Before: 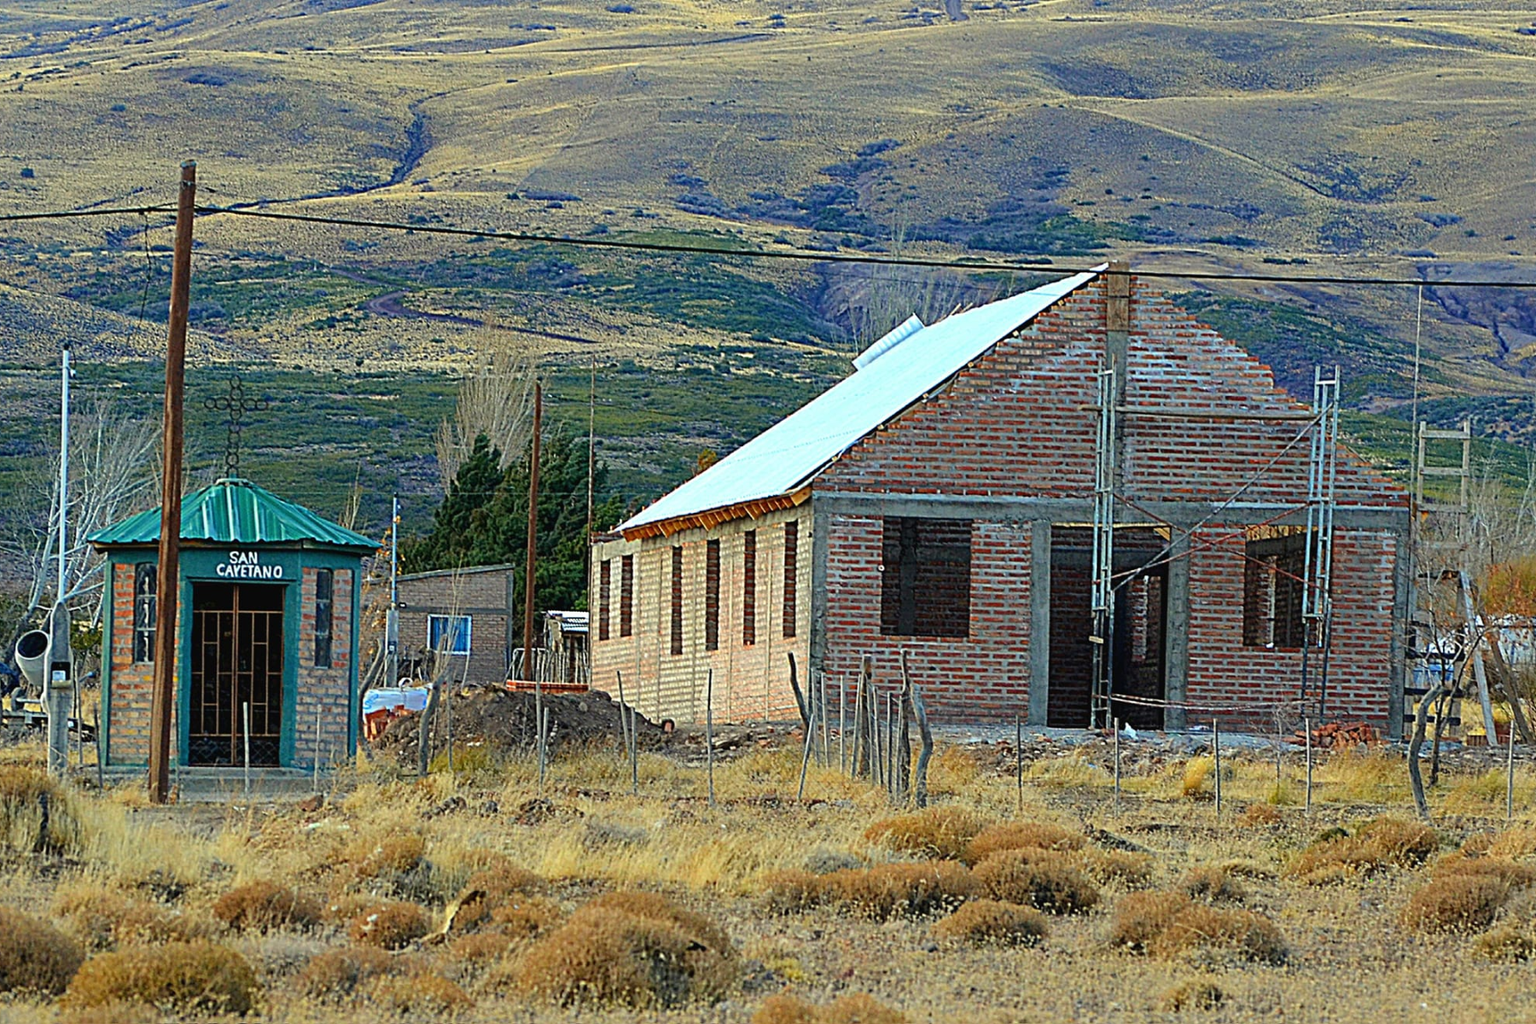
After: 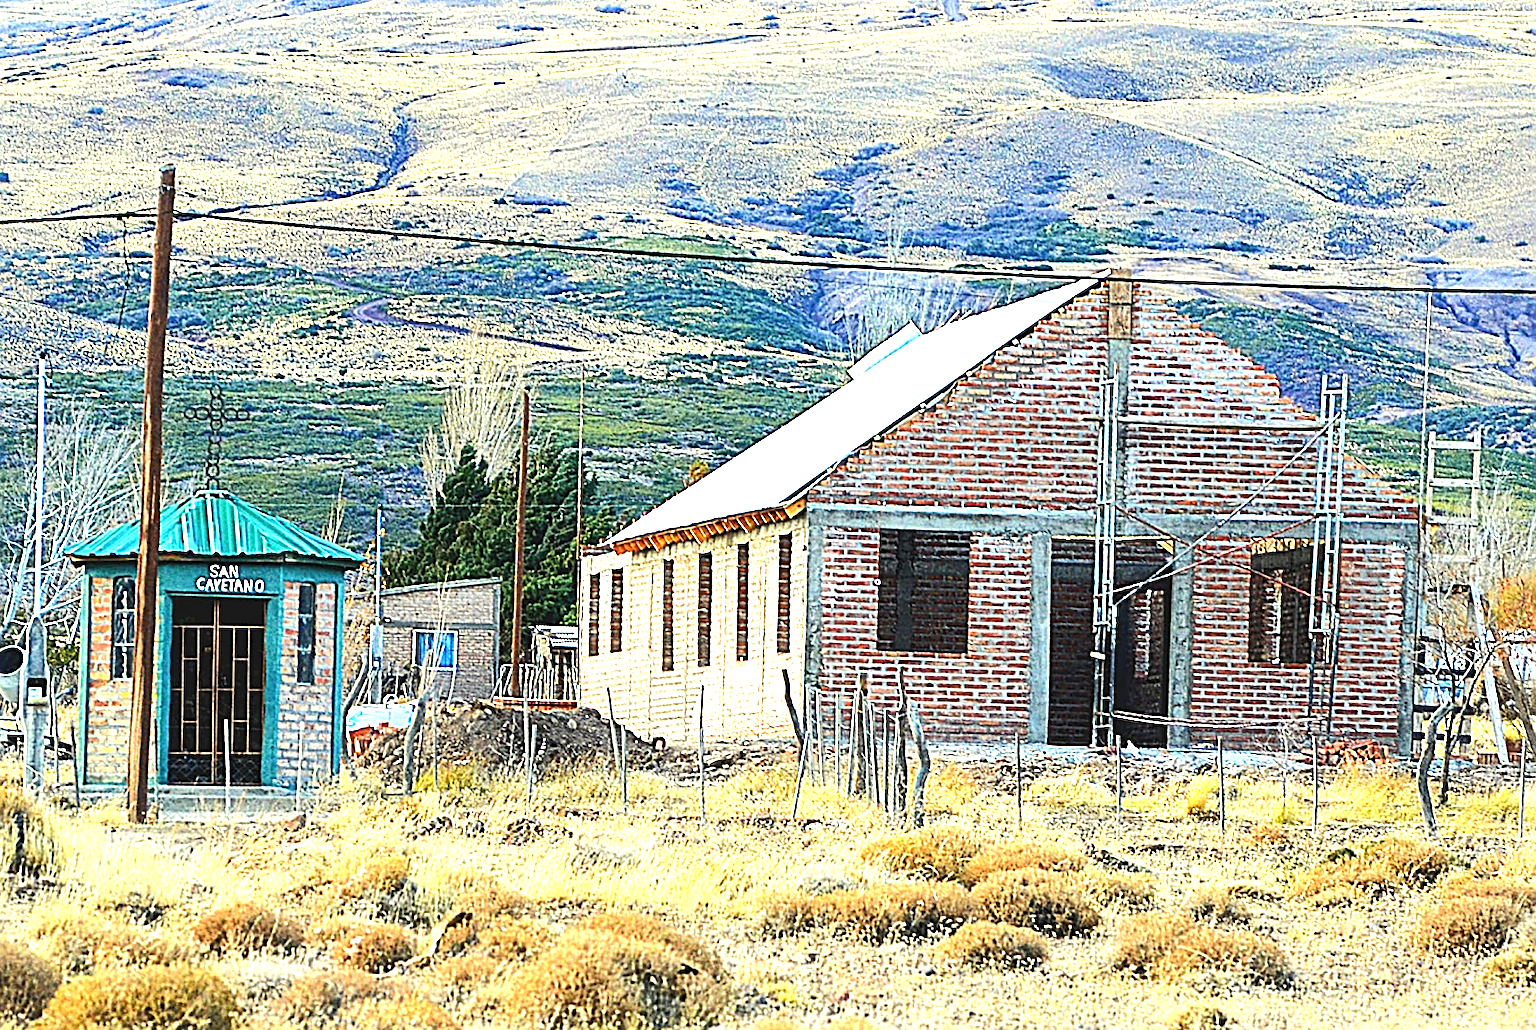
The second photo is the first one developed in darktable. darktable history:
sharpen: on, module defaults
exposure: black level correction 0, exposure 1.2 EV, compensate highlight preservation false
contrast brightness saturation: contrast 0.053
tone curve: curves: ch0 [(0, 0) (0.003, 0.04) (0.011, 0.053) (0.025, 0.077) (0.044, 0.104) (0.069, 0.127) (0.1, 0.15) (0.136, 0.177) (0.177, 0.215) (0.224, 0.254) (0.277, 0.3) (0.335, 0.355) (0.399, 0.41) (0.468, 0.477) (0.543, 0.554) (0.623, 0.636) (0.709, 0.72) (0.801, 0.804) (0.898, 0.892) (1, 1)], color space Lab, independent channels, preserve colors none
crop and rotate: left 1.665%, right 0.723%, bottom 1.734%
tone equalizer: -8 EV -0.784 EV, -7 EV -0.675 EV, -6 EV -0.609 EV, -5 EV -0.425 EV, -3 EV 0.401 EV, -2 EV 0.6 EV, -1 EV 0.687 EV, +0 EV 0.766 EV, edges refinement/feathering 500, mask exposure compensation -1.57 EV, preserve details no
